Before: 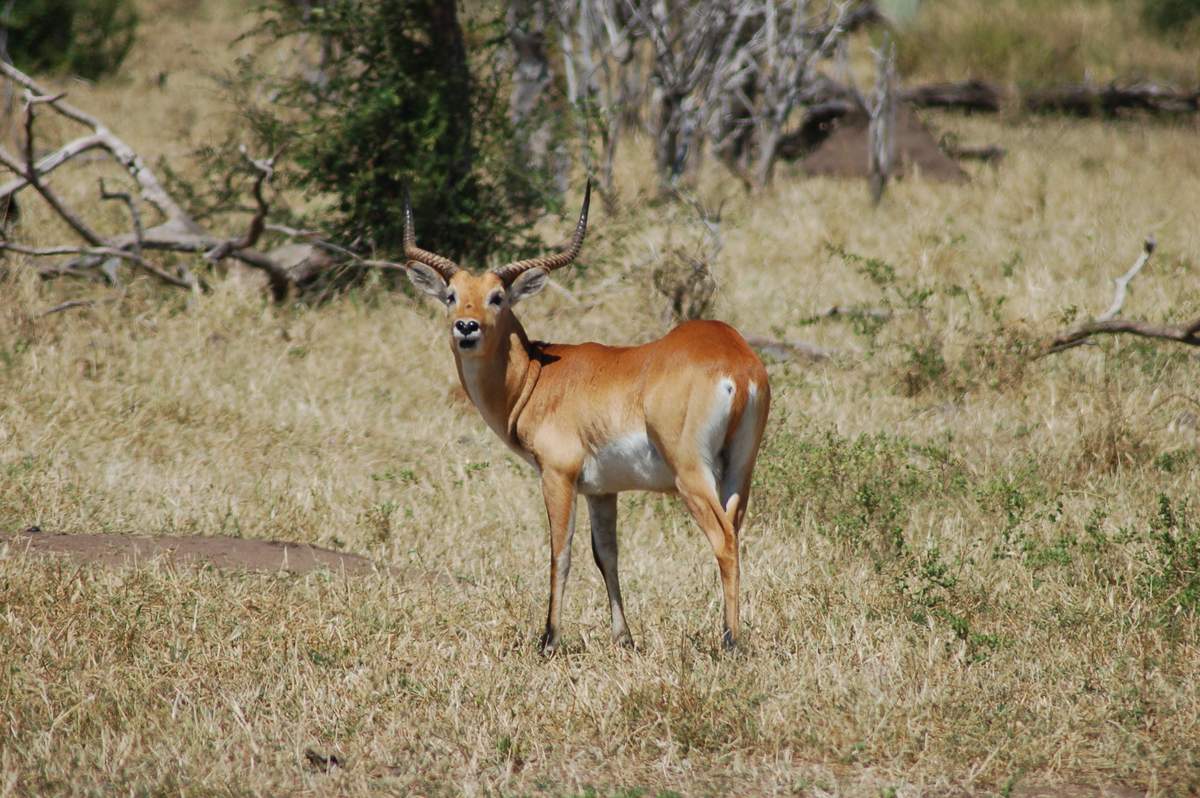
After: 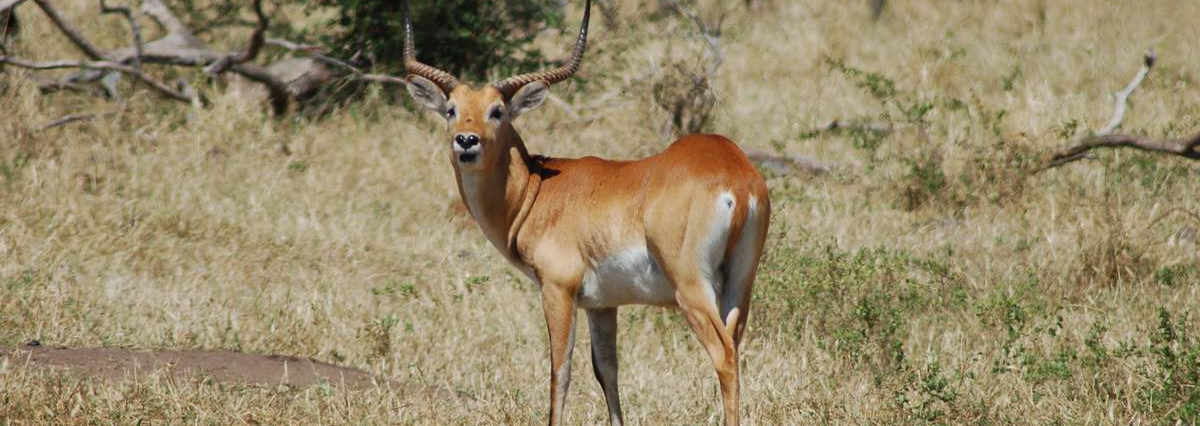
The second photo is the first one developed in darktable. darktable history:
crop and rotate: top 23.408%, bottom 23.144%
shadows and highlights: shadows 29.49, highlights -30.28, highlights color adjustment 0.819%, low approximation 0.01, soften with gaussian
